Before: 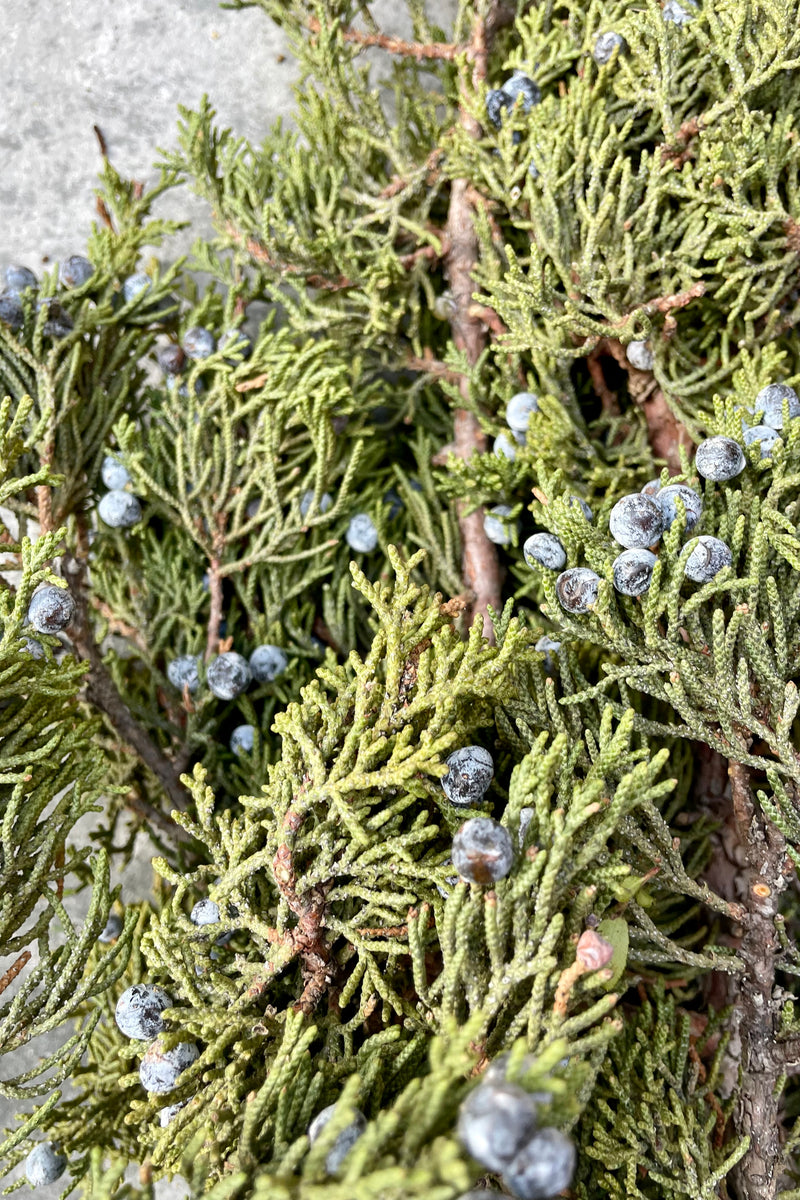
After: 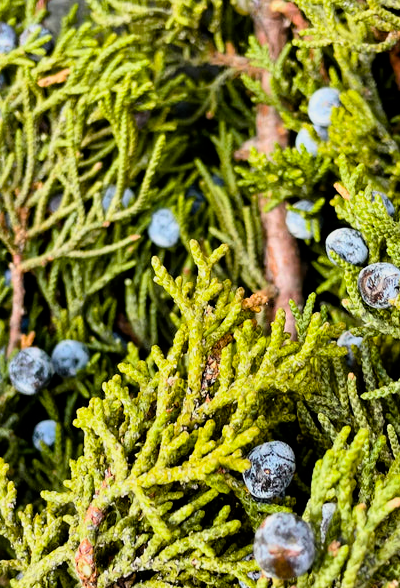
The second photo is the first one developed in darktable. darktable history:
crop: left 24.772%, top 25.422%, right 25.167%, bottom 25.502%
filmic rgb: middle gray luminance 12.64%, black relative exposure -10.07 EV, white relative exposure 3.47 EV, target black luminance 0%, hardness 5.74, latitude 44.94%, contrast 1.219, highlights saturation mix 6.43%, shadows ↔ highlights balance 27.44%, color science v6 (2022)
color balance rgb: global offset › luminance 0.522%, perceptual saturation grading › global saturation 29.448%, global vibrance 41.785%
